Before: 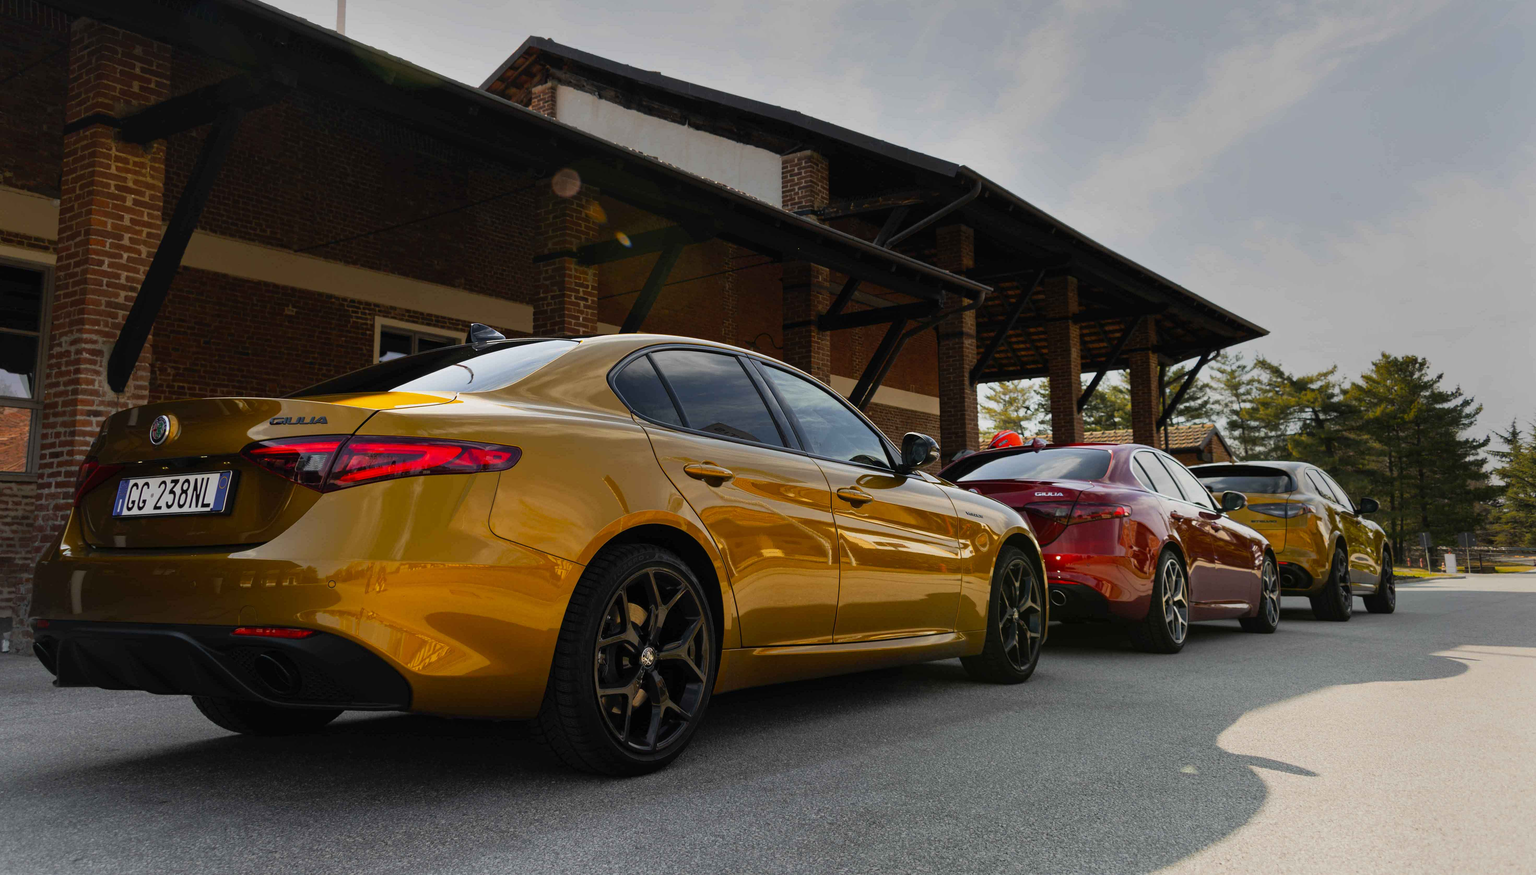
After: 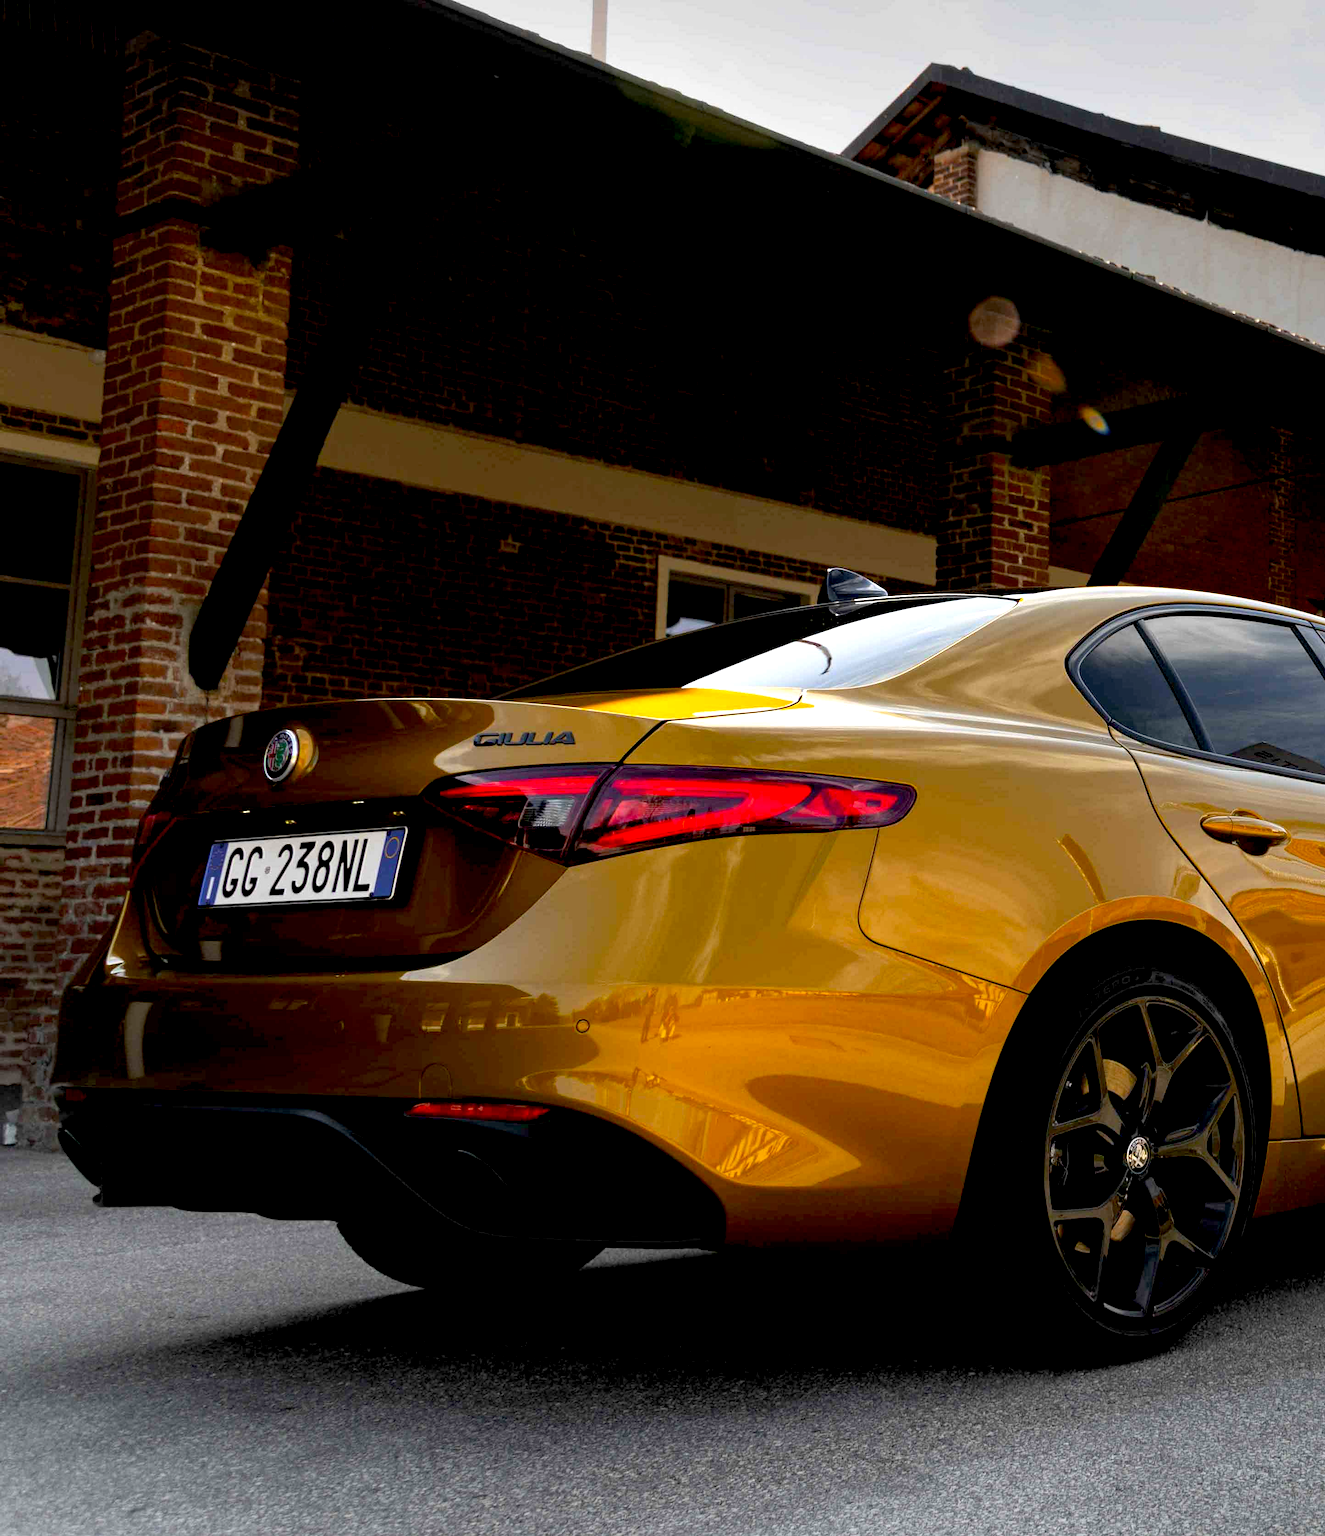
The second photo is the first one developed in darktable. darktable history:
crop and rotate: left 0%, top 0%, right 50.845%
exposure: black level correction 0.012, exposure 0.7 EV, compensate exposure bias true, compensate highlight preservation false
